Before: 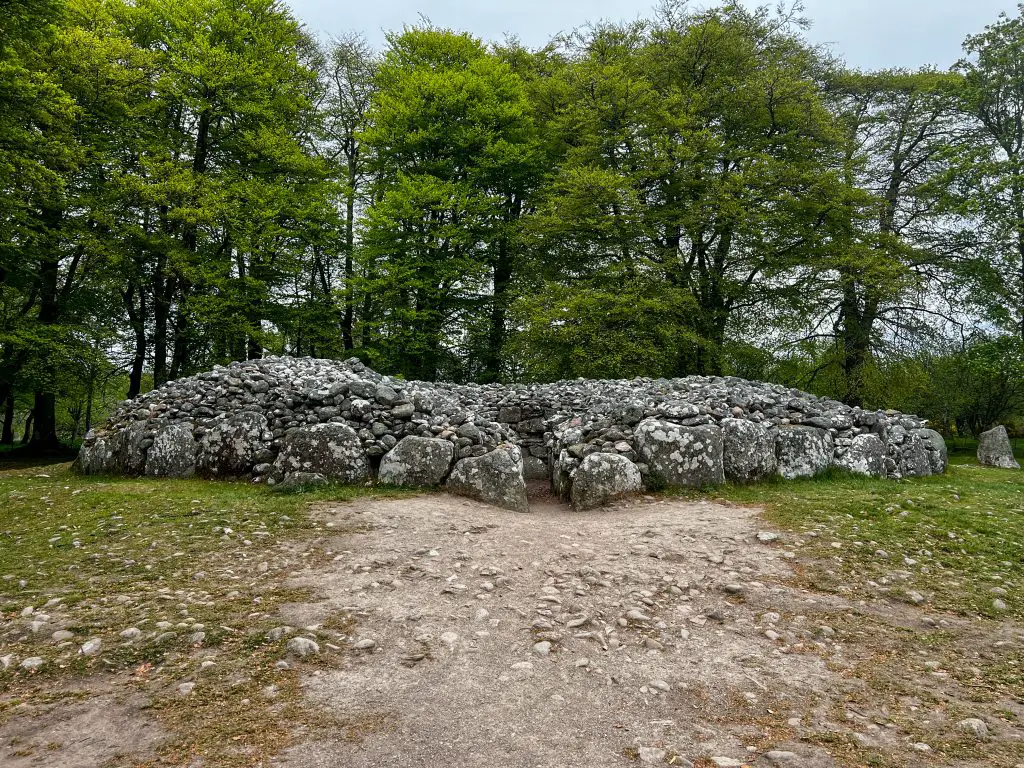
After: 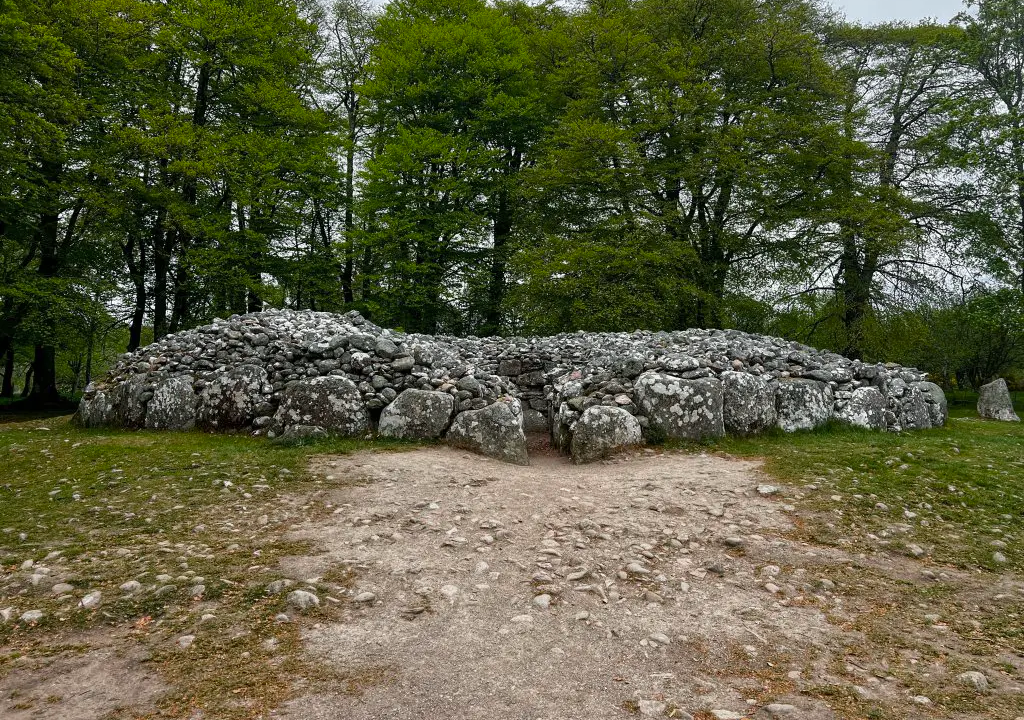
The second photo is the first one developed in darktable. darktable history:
crop and rotate: top 6.25%
color zones: curves: ch0 [(0, 0.48) (0.209, 0.398) (0.305, 0.332) (0.429, 0.493) (0.571, 0.5) (0.714, 0.5) (0.857, 0.5) (1, 0.48)]; ch1 [(0, 0.633) (0.143, 0.586) (0.286, 0.489) (0.429, 0.448) (0.571, 0.31) (0.714, 0.335) (0.857, 0.492) (1, 0.633)]; ch2 [(0, 0.448) (0.143, 0.498) (0.286, 0.5) (0.429, 0.5) (0.571, 0.5) (0.714, 0.5) (0.857, 0.5) (1, 0.448)]
